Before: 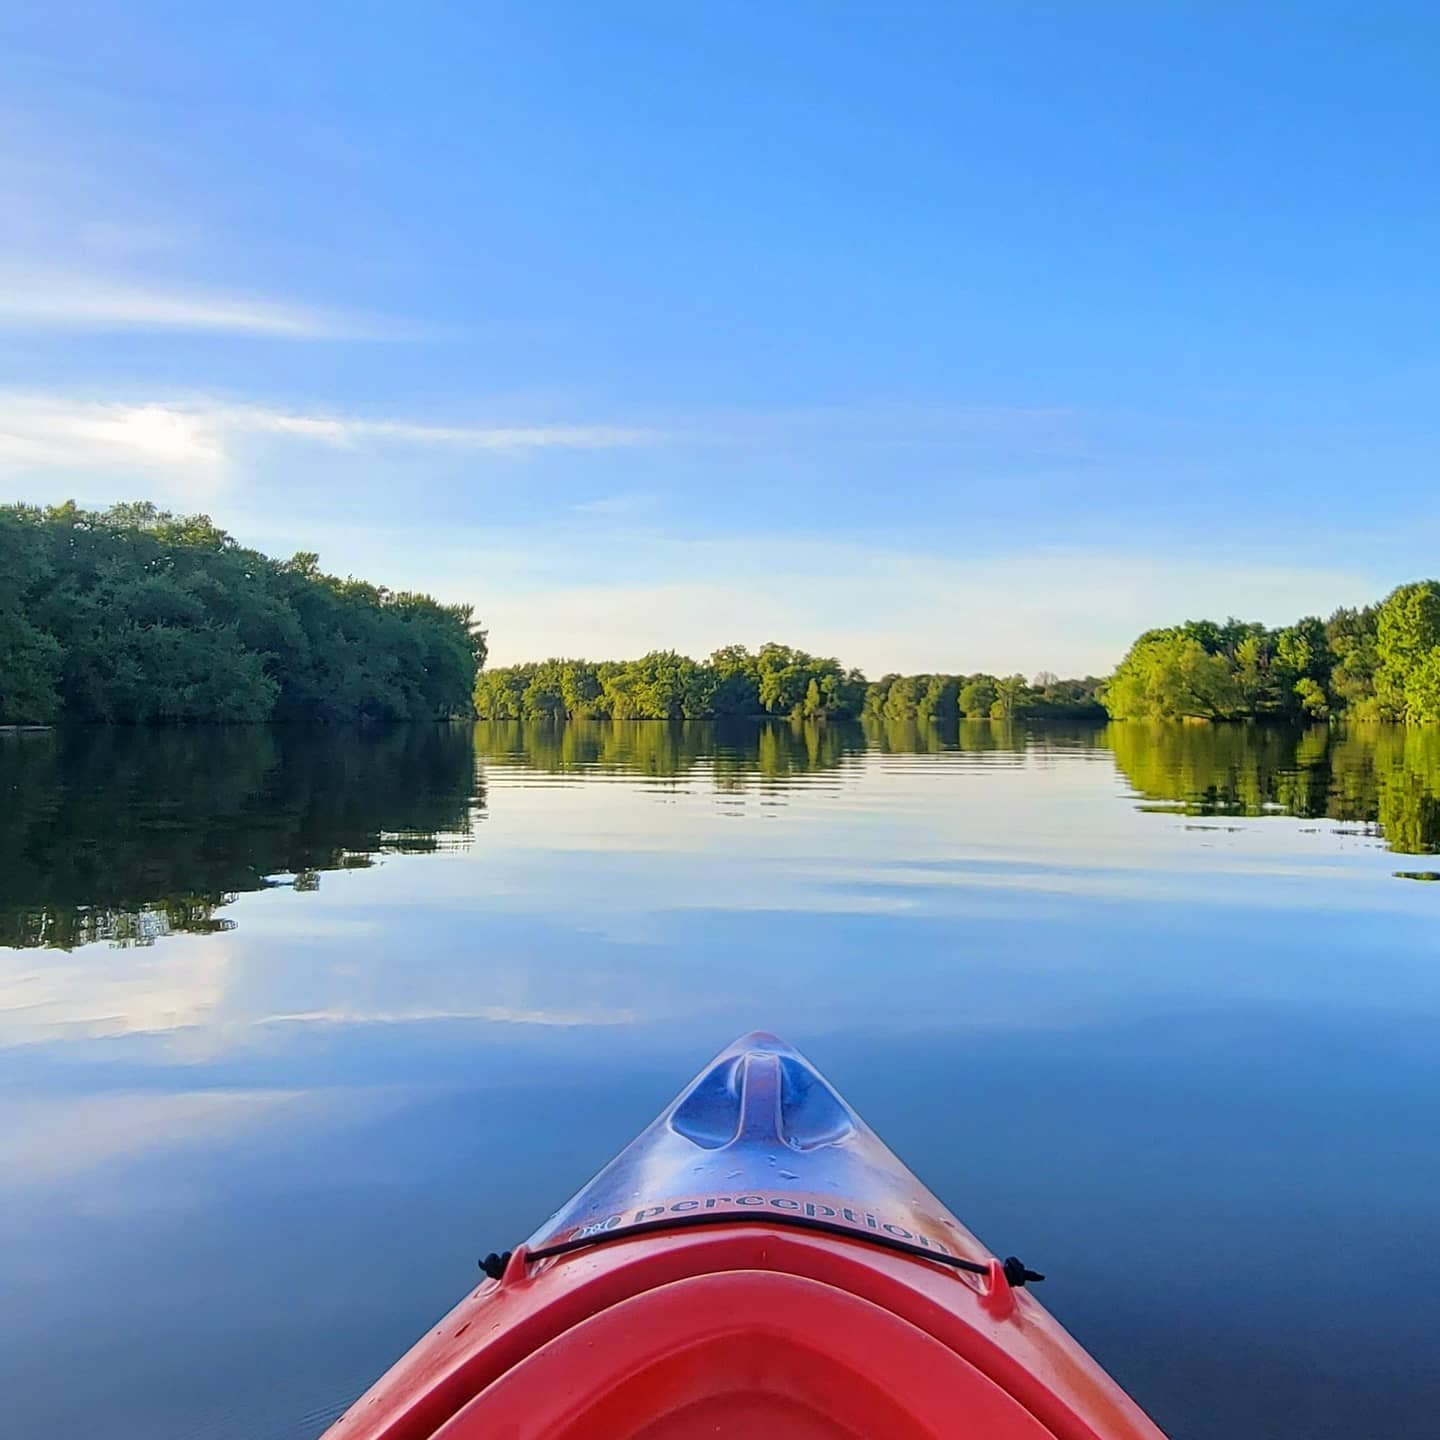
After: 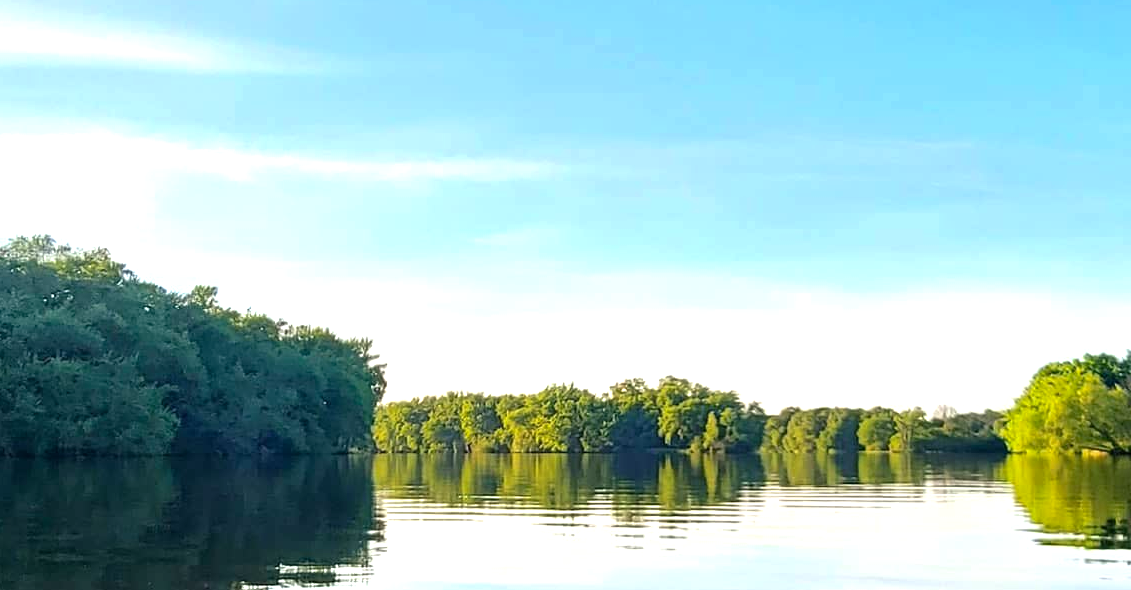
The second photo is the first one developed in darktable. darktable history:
color balance rgb: shadows lift › chroma 1.044%, shadows lift › hue 214.37°, linear chroma grading › shadows -6.686%, linear chroma grading › highlights -7.028%, linear chroma grading › global chroma -10.411%, linear chroma grading › mid-tones -8.343%, perceptual saturation grading › global saturation 19.855%, perceptual brilliance grading › global brilliance 12.327%, global vibrance 20%
crop: left 7.067%, top 18.544%, right 14.379%, bottom 40.469%
exposure: exposure 0.298 EV, compensate highlight preservation false
